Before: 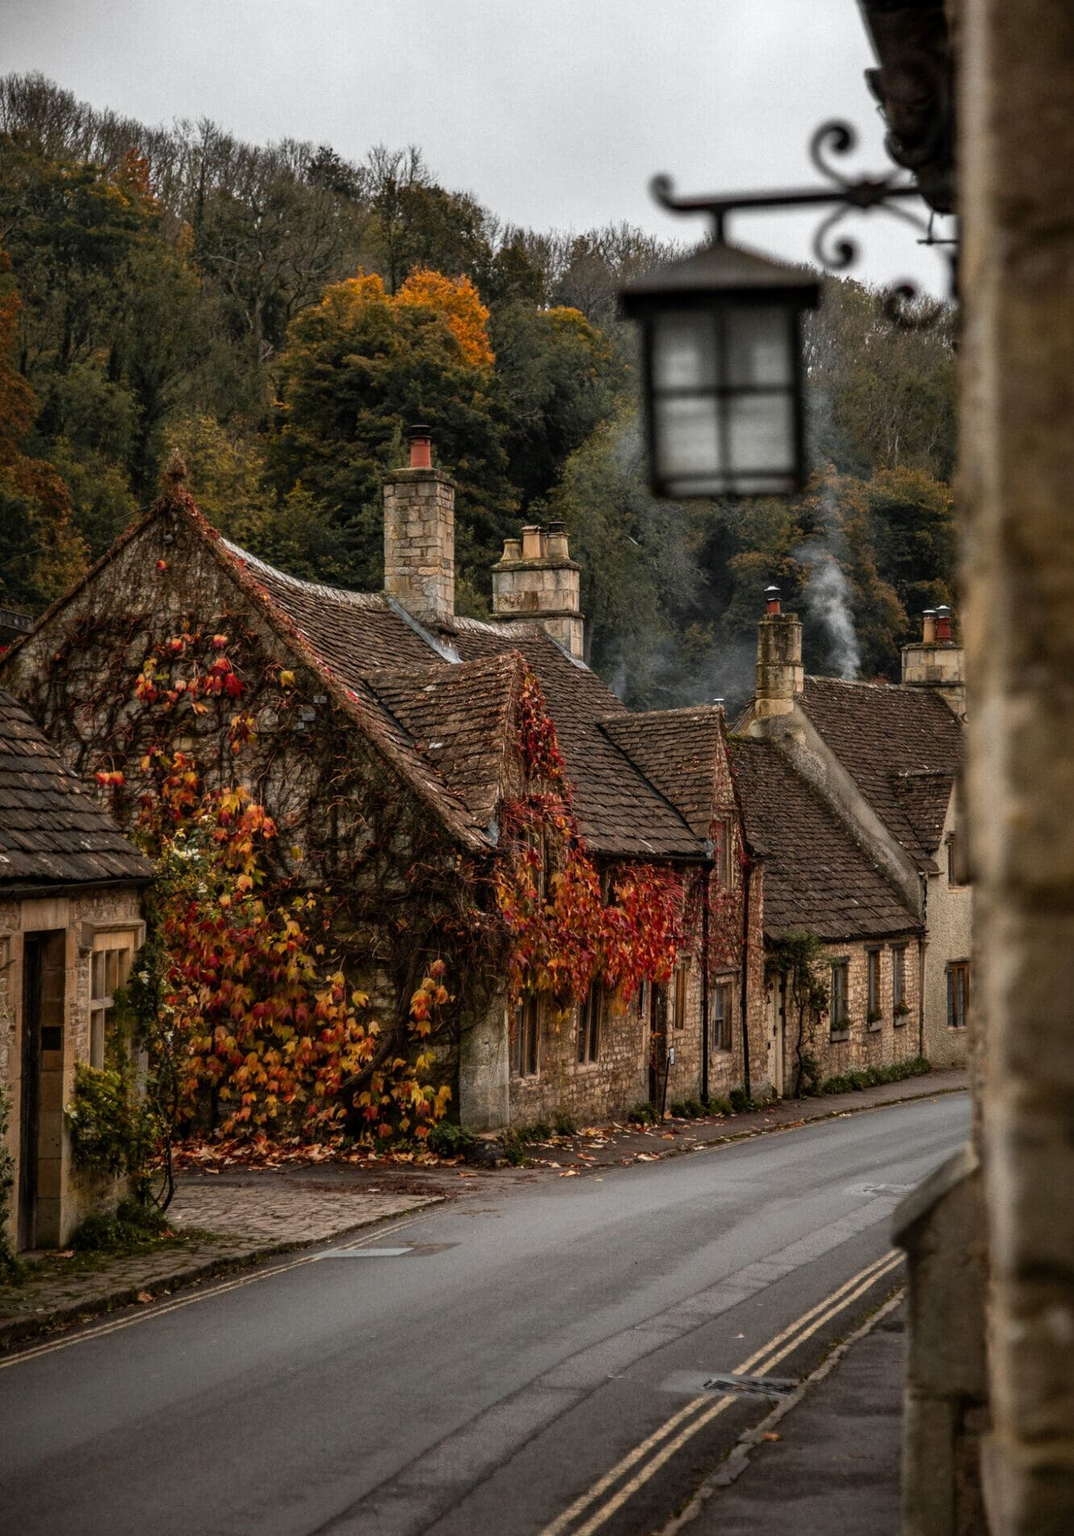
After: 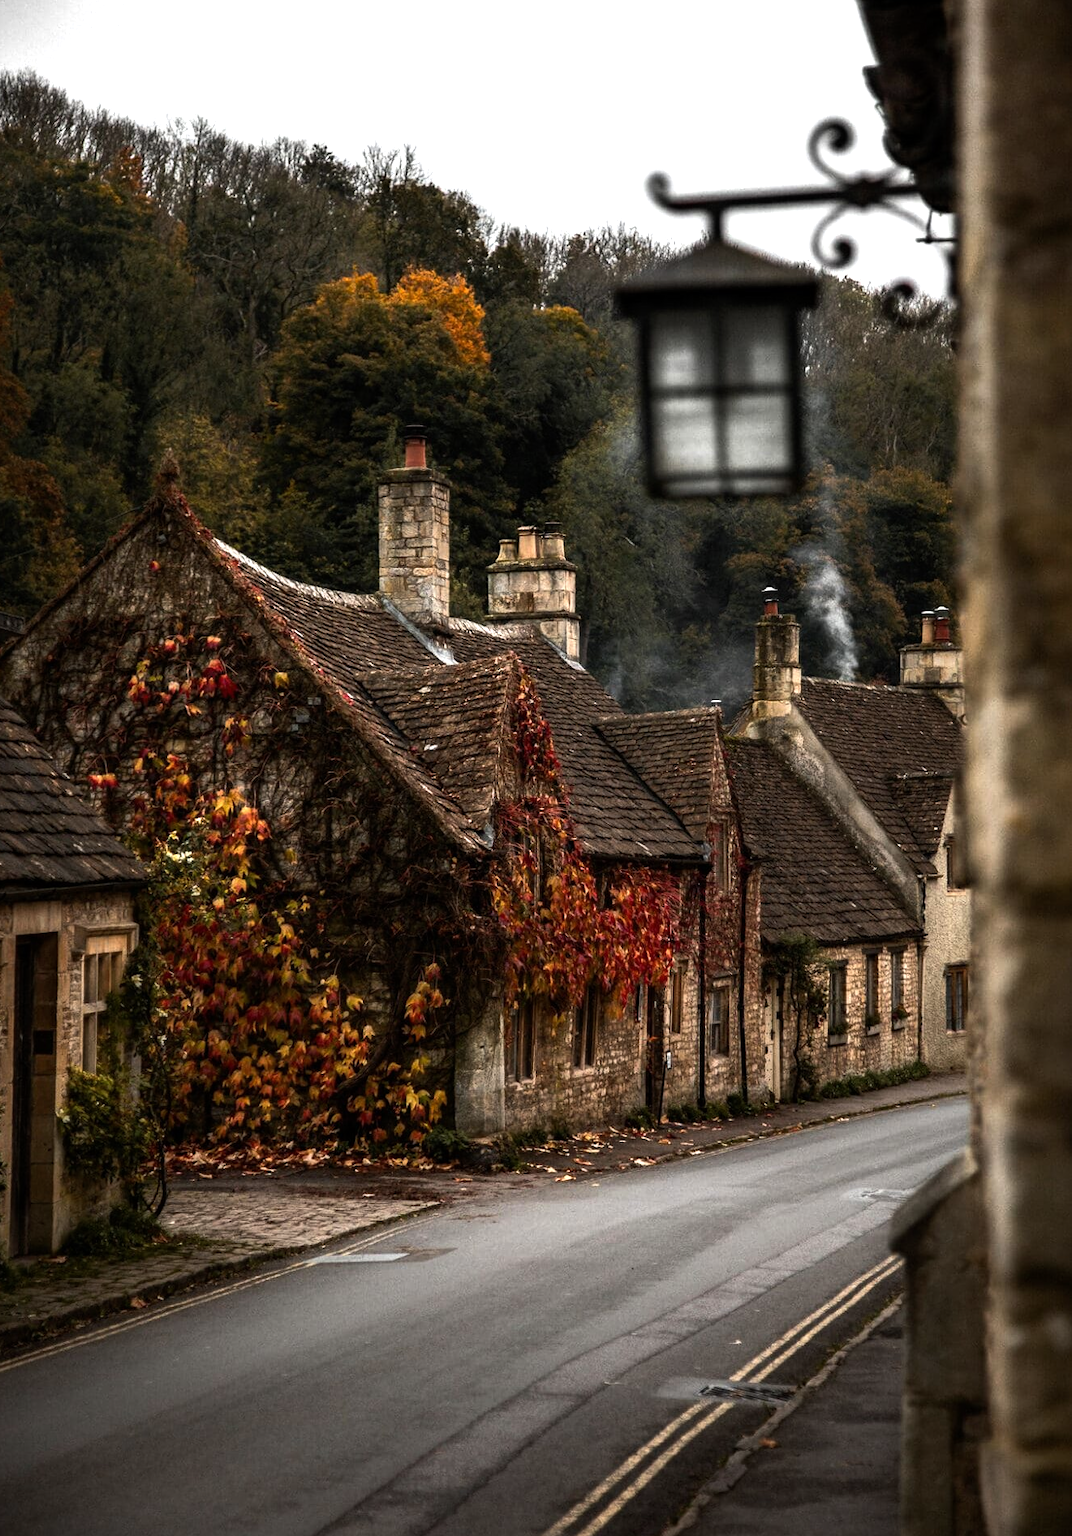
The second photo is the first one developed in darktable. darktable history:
exposure: compensate exposure bias true, compensate highlight preservation false
tone equalizer: -8 EV -1.05 EV, -7 EV -1.04 EV, -6 EV -0.868 EV, -5 EV -0.569 EV, -3 EV 0.596 EV, -2 EV 0.883 EV, -1 EV 0.989 EV, +0 EV 1.08 EV, edges refinement/feathering 500, mask exposure compensation -1.57 EV, preserve details guided filter
crop and rotate: left 0.815%, top 0.284%, bottom 0.358%
